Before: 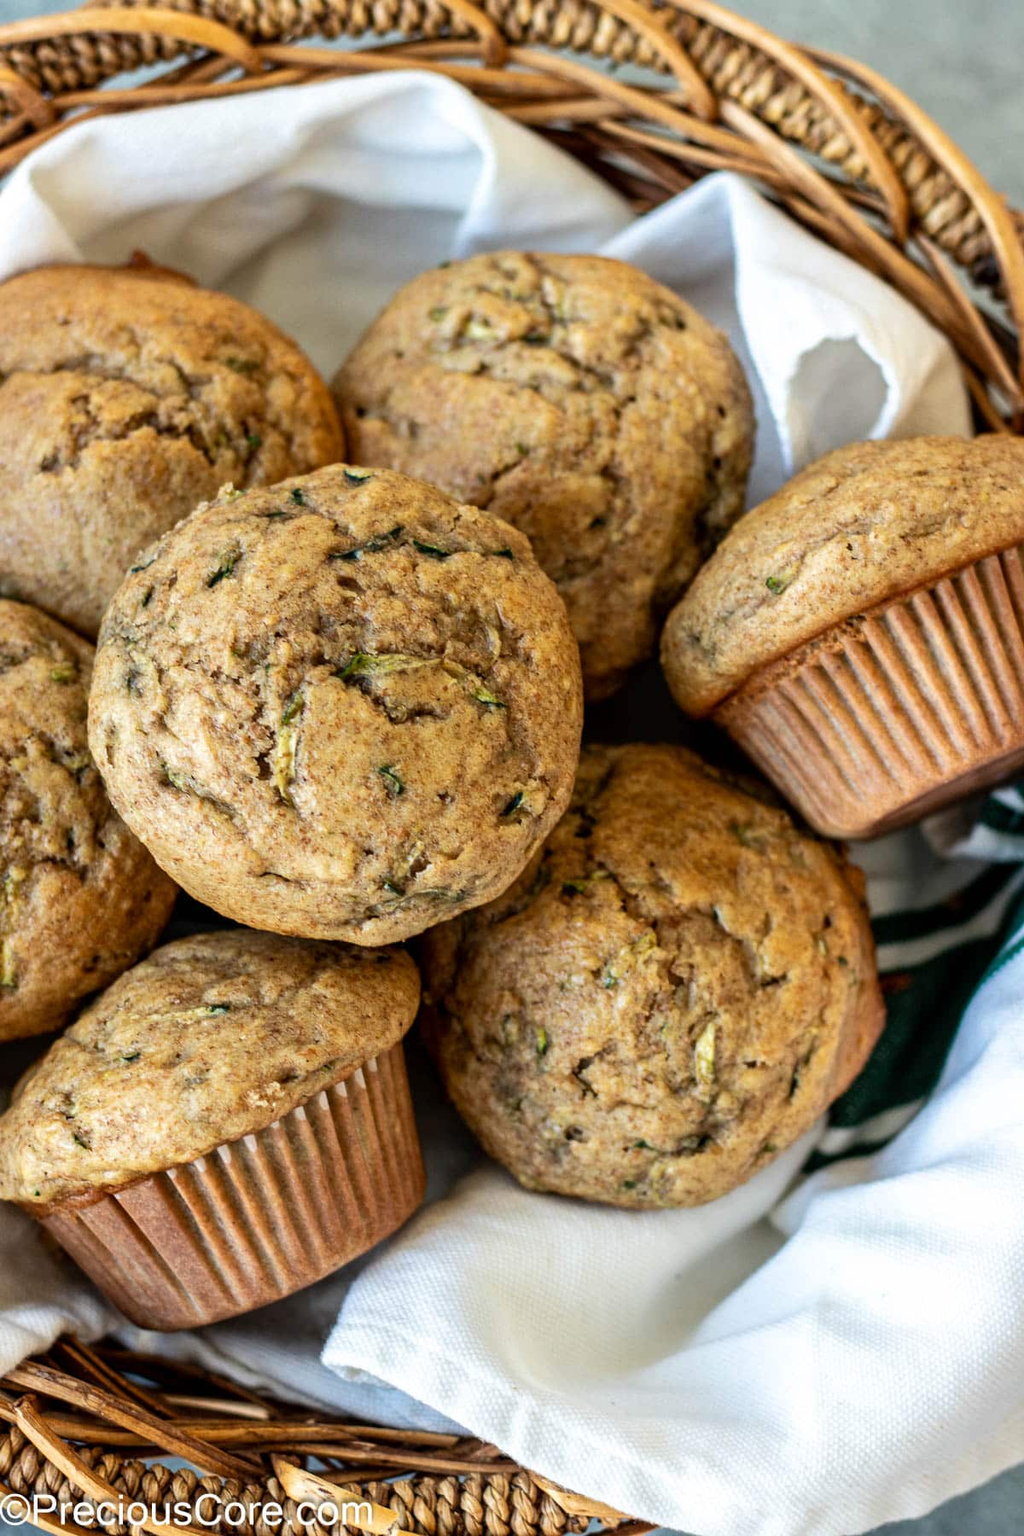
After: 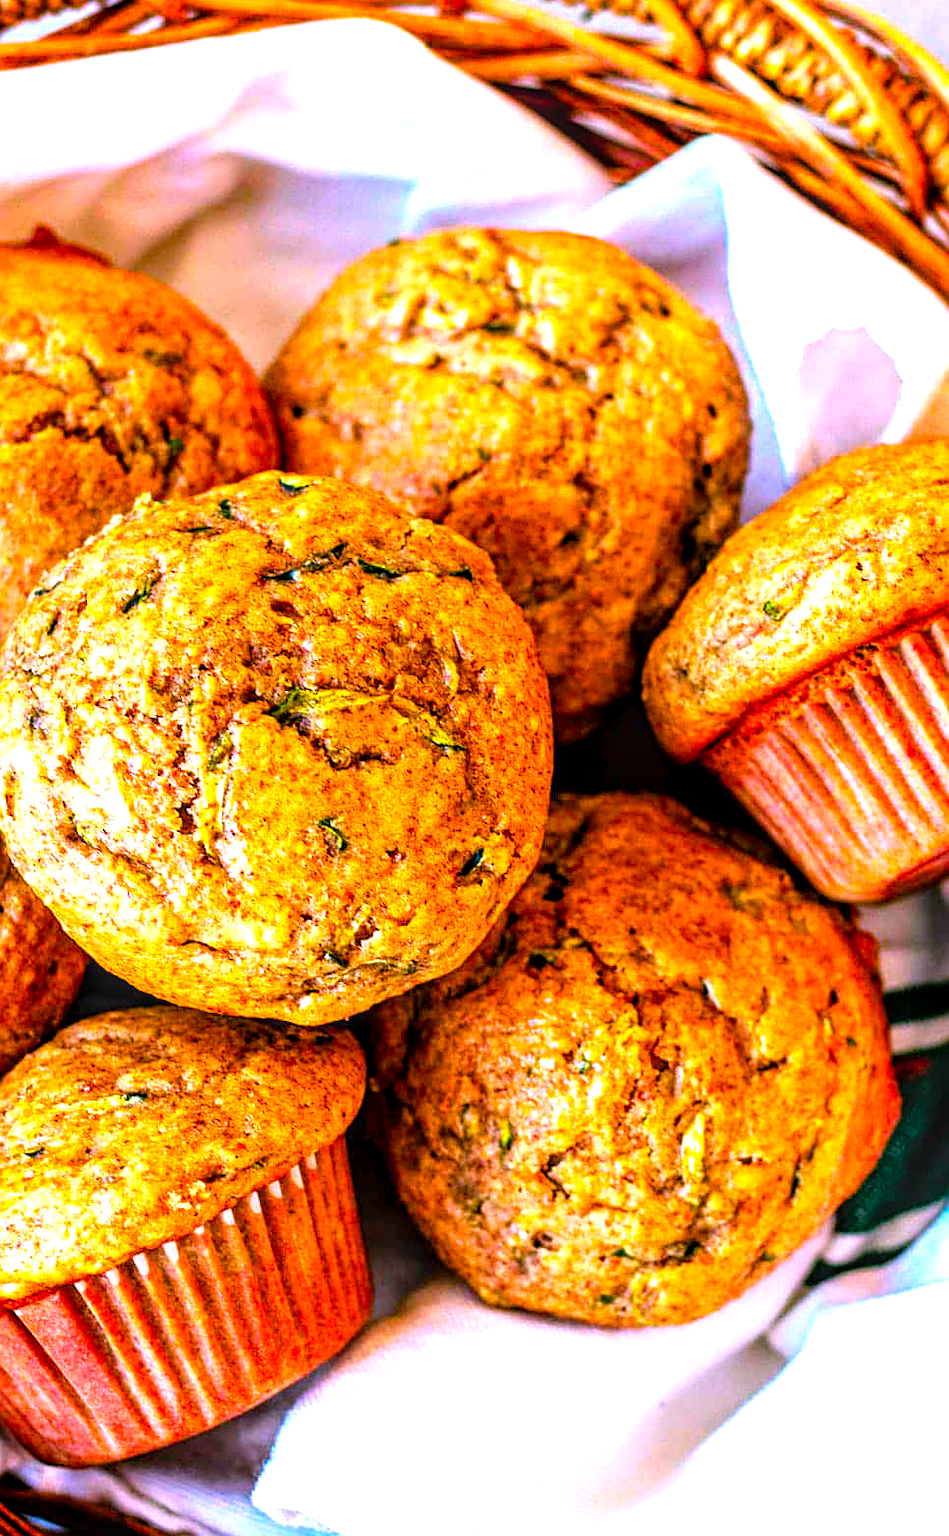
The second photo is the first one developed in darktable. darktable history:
sharpen: on, module defaults
color correction: highlights a* 19.1, highlights b* -11.81, saturation 1.67
tone equalizer: -8 EV -0.393 EV, -7 EV -0.4 EV, -6 EV -0.366 EV, -5 EV -0.24 EV, -3 EV 0.217 EV, -2 EV 0.327 EV, -1 EV 0.415 EV, +0 EV 0.392 EV
crop: left 9.979%, top 3.512%, right 9.219%, bottom 9.416%
local contrast: detail 140%
contrast brightness saturation: contrast 0.049, brightness 0.063, saturation 0.008
base curve: curves: ch0 [(0, 0) (0.472, 0.455) (1, 1)], preserve colors none
color balance rgb: highlights gain › luminance 16.559%, highlights gain › chroma 2.927%, highlights gain › hue 257.49°, linear chroma grading › global chroma 19.63%, perceptual saturation grading › global saturation 30.405%, perceptual brilliance grading › global brilliance 10.459%, perceptual brilliance grading › shadows 15.121%
